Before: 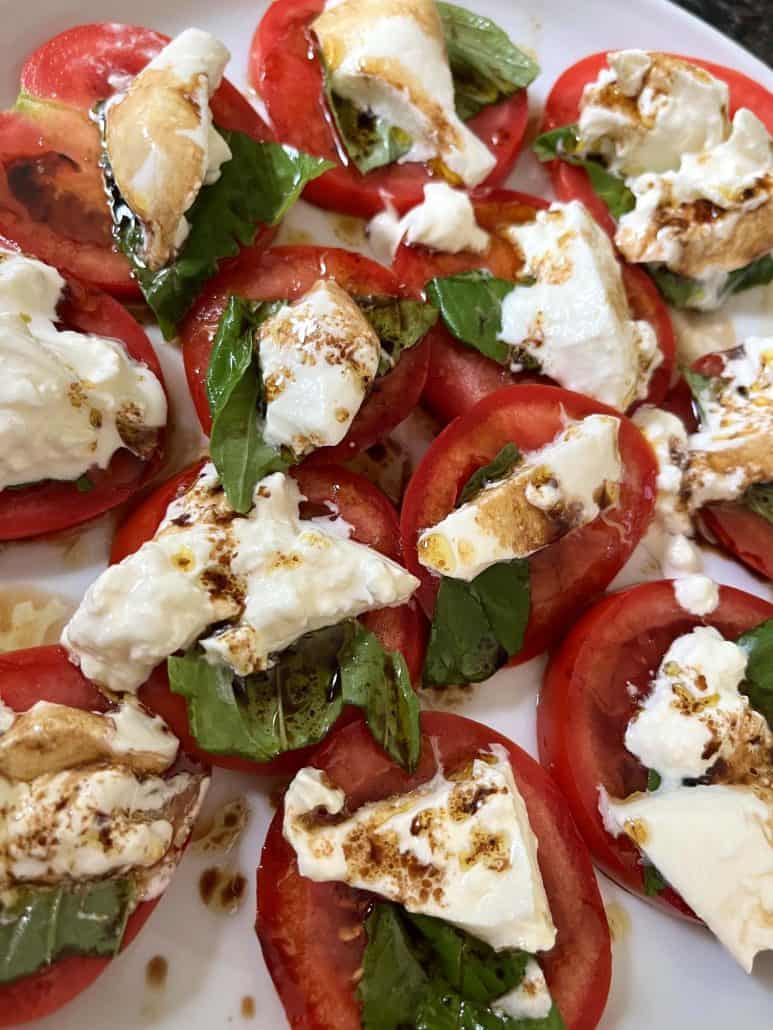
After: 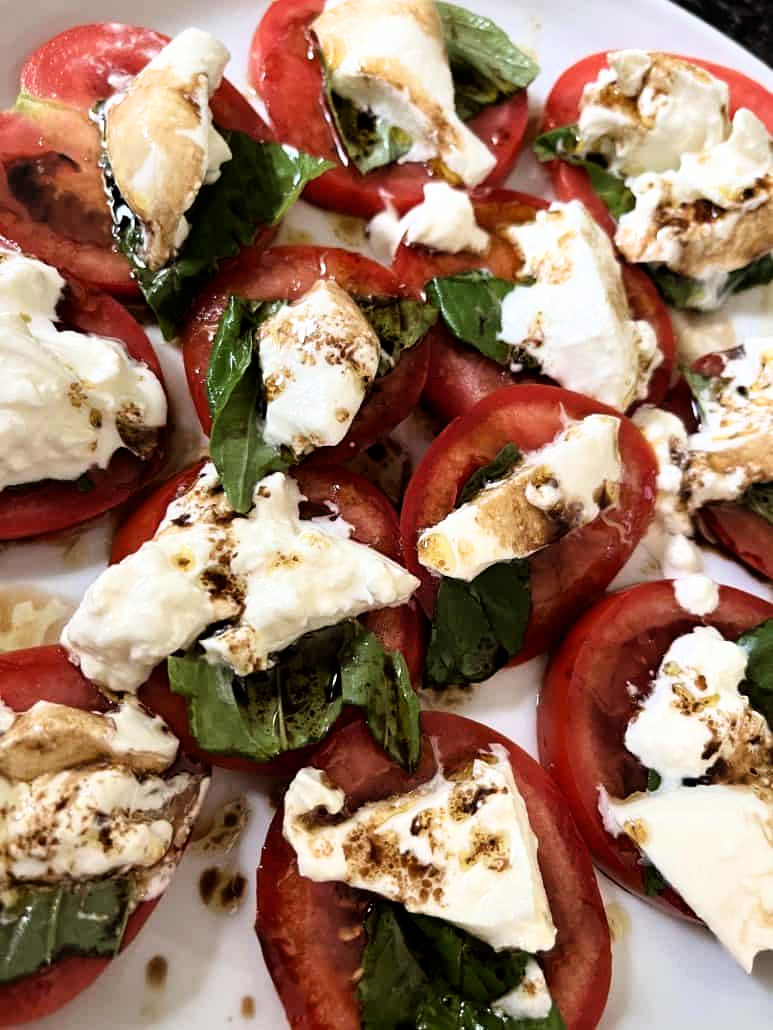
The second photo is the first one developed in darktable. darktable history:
filmic rgb: black relative exposure -6.47 EV, white relative exposure 2.42 EV, target white luminance 99.876%, hardness 5.27, latitude 0.525%, contrast 1.423, highlights saturation mix 3.34%
